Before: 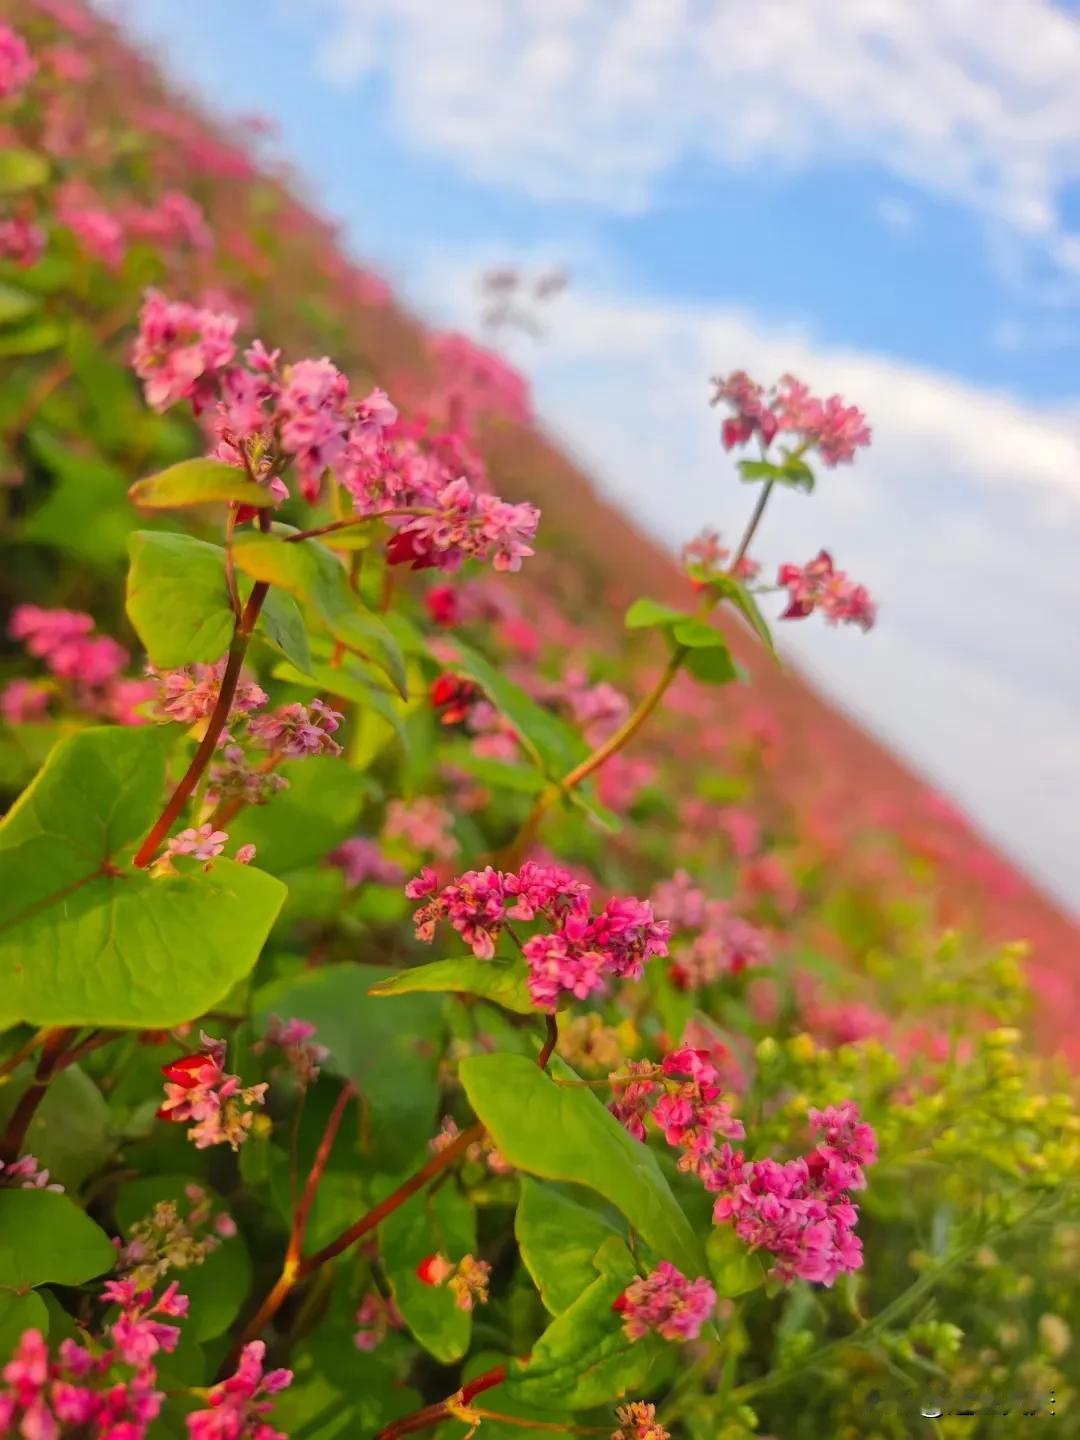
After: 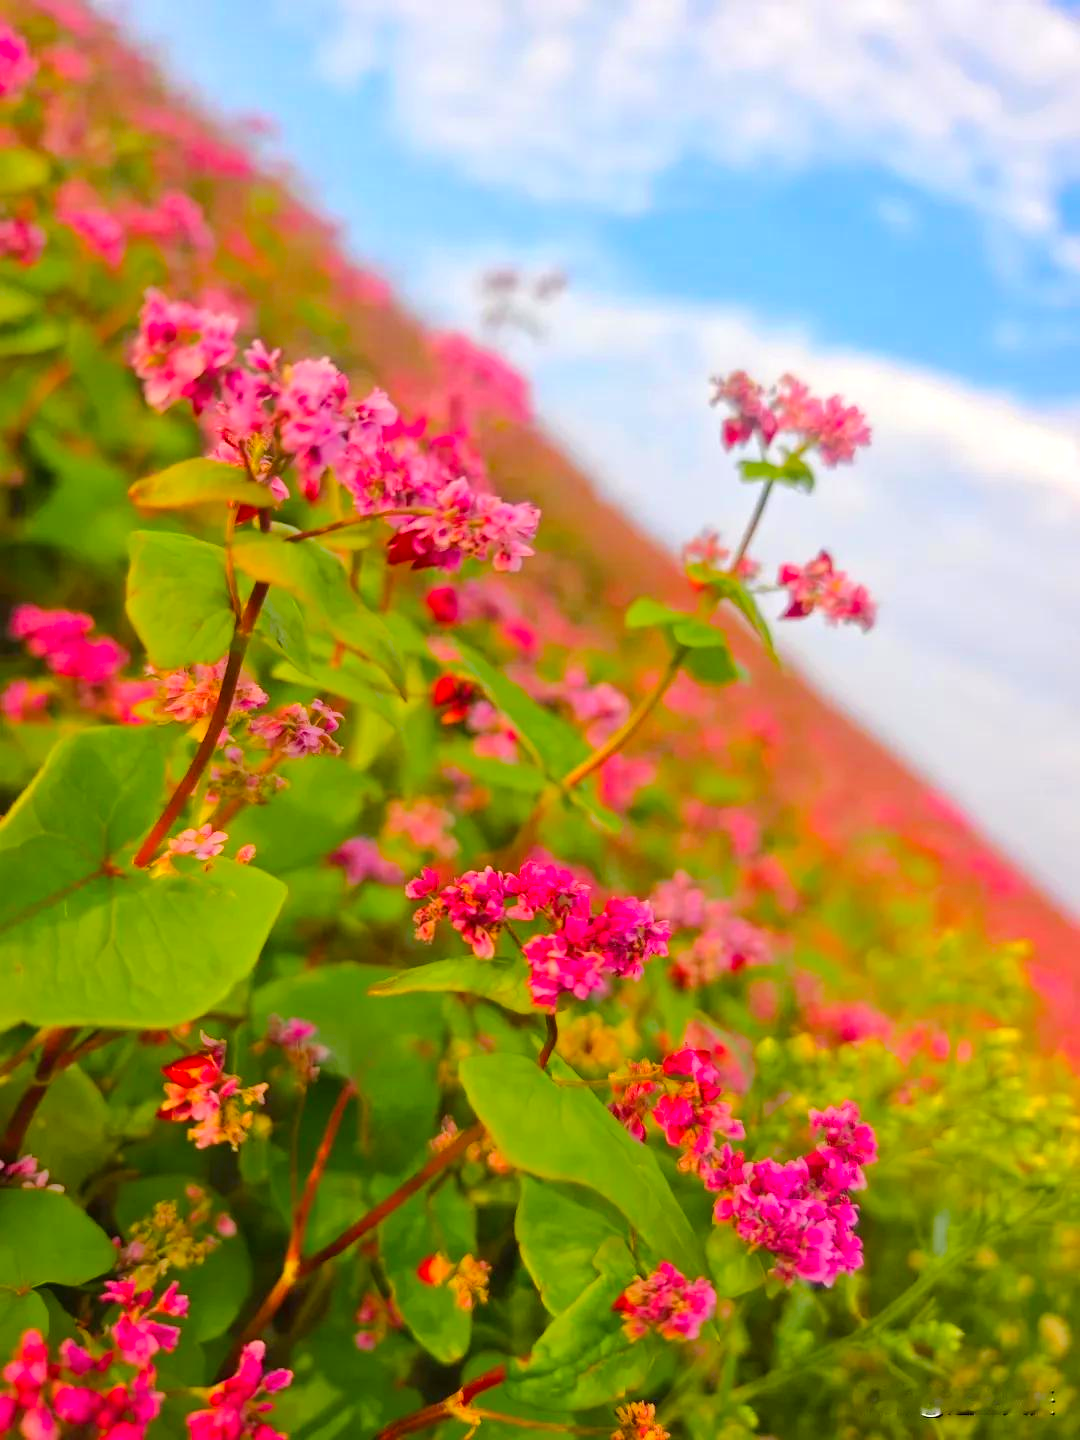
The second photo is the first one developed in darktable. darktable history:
color balance rgb: perceptual saturation grading › global saturation 25%, perceptual brilliance grading › mid-tones 10%, perceptual brilliance grading › shadows 15%, global vibrance 20%
exposure: exposure 0.161 EV, compensate highlight preservation false
